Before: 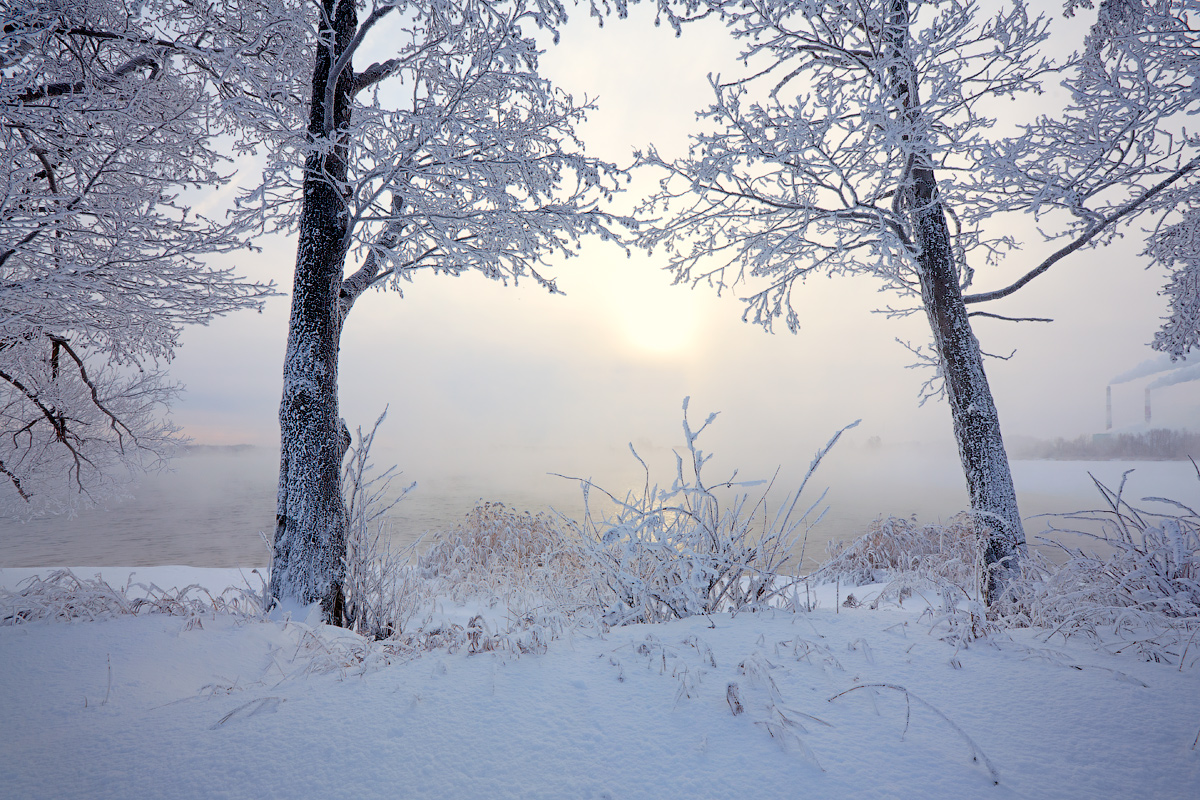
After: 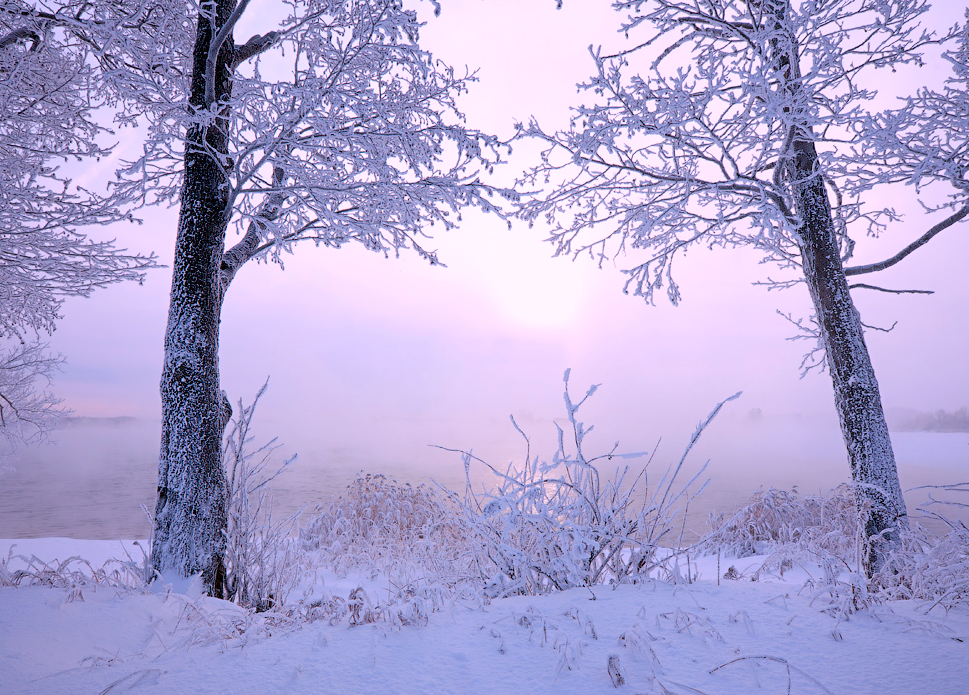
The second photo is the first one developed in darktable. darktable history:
crop: left 9.935%, top 3.573%, right 9.298%, bottom 9.54%
color correction: highlights a* 15.18, highlights b* -24.78
